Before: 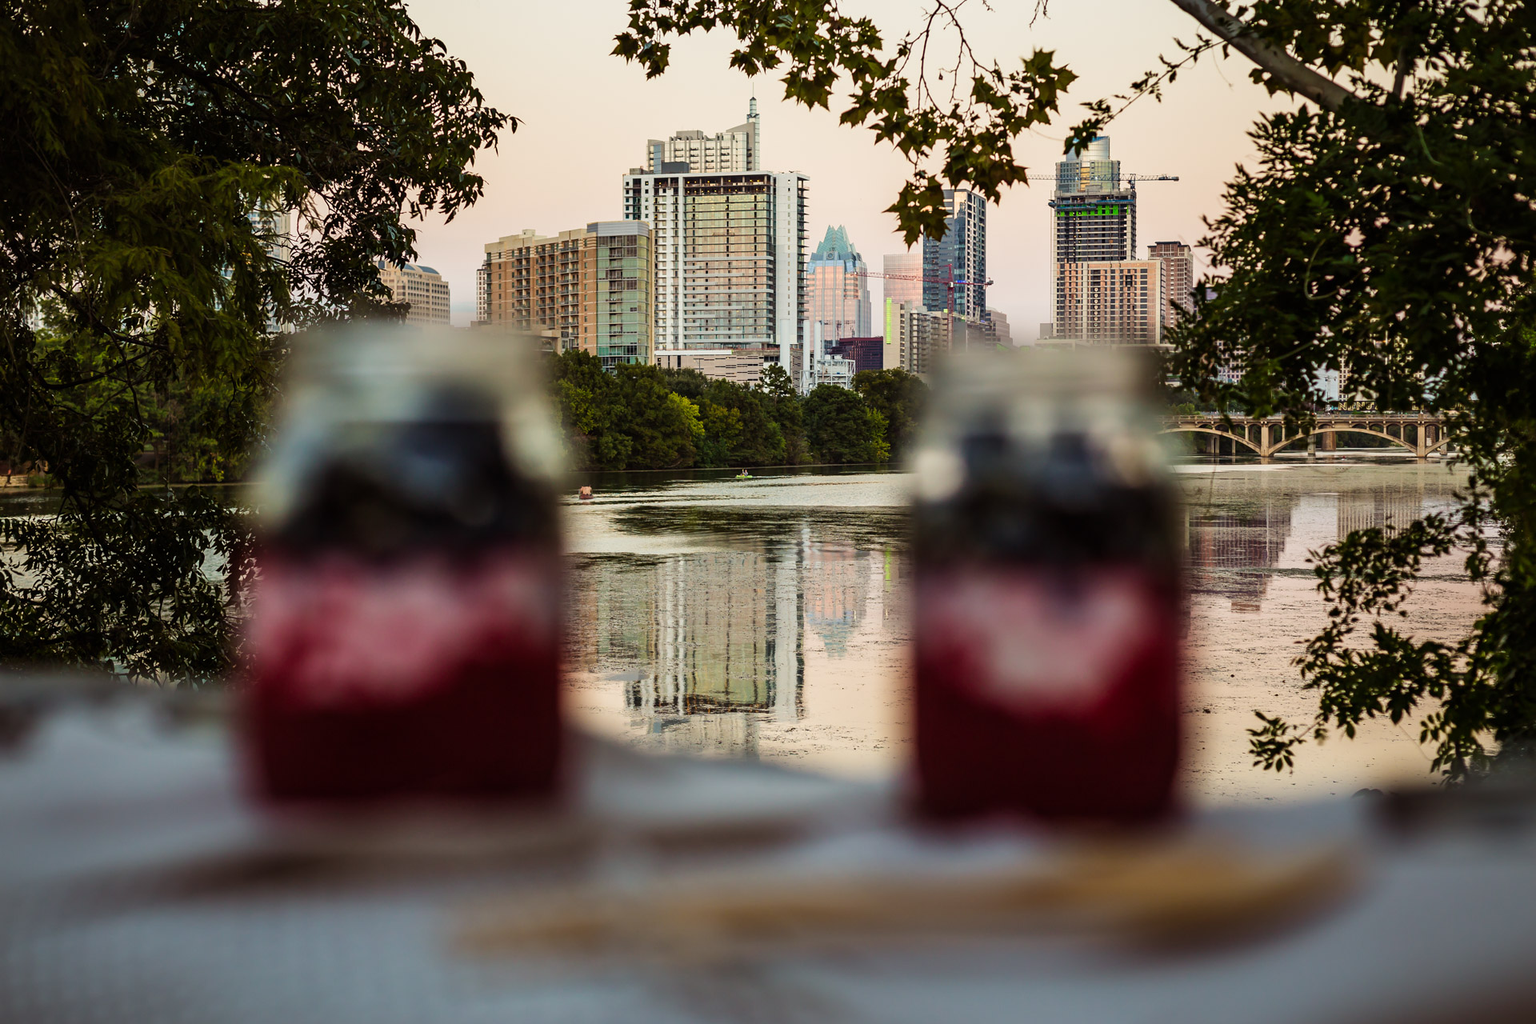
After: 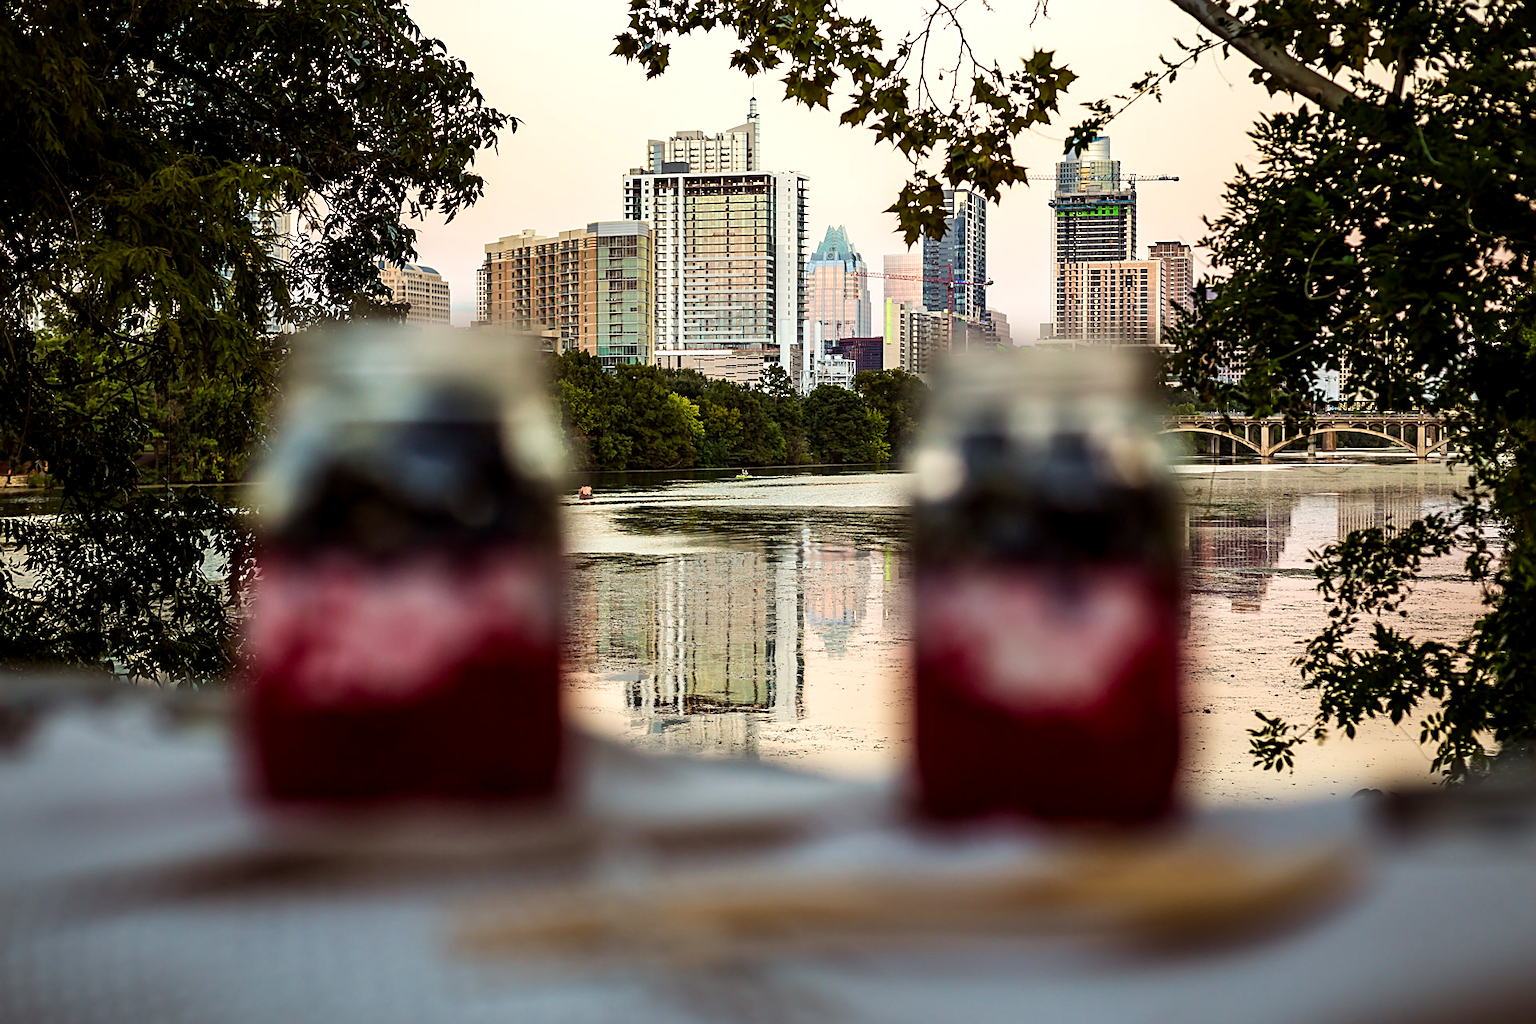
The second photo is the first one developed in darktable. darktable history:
sharpen: on, module defaults
contrast brightness saturation: contrast 0.073
levels: black 0.028%, levels [0, 0.476, 0.951]
exposure: black level correction 0.002, exposure 0.148 EV, compensate exposure bias true, compensate highlight preservation false
